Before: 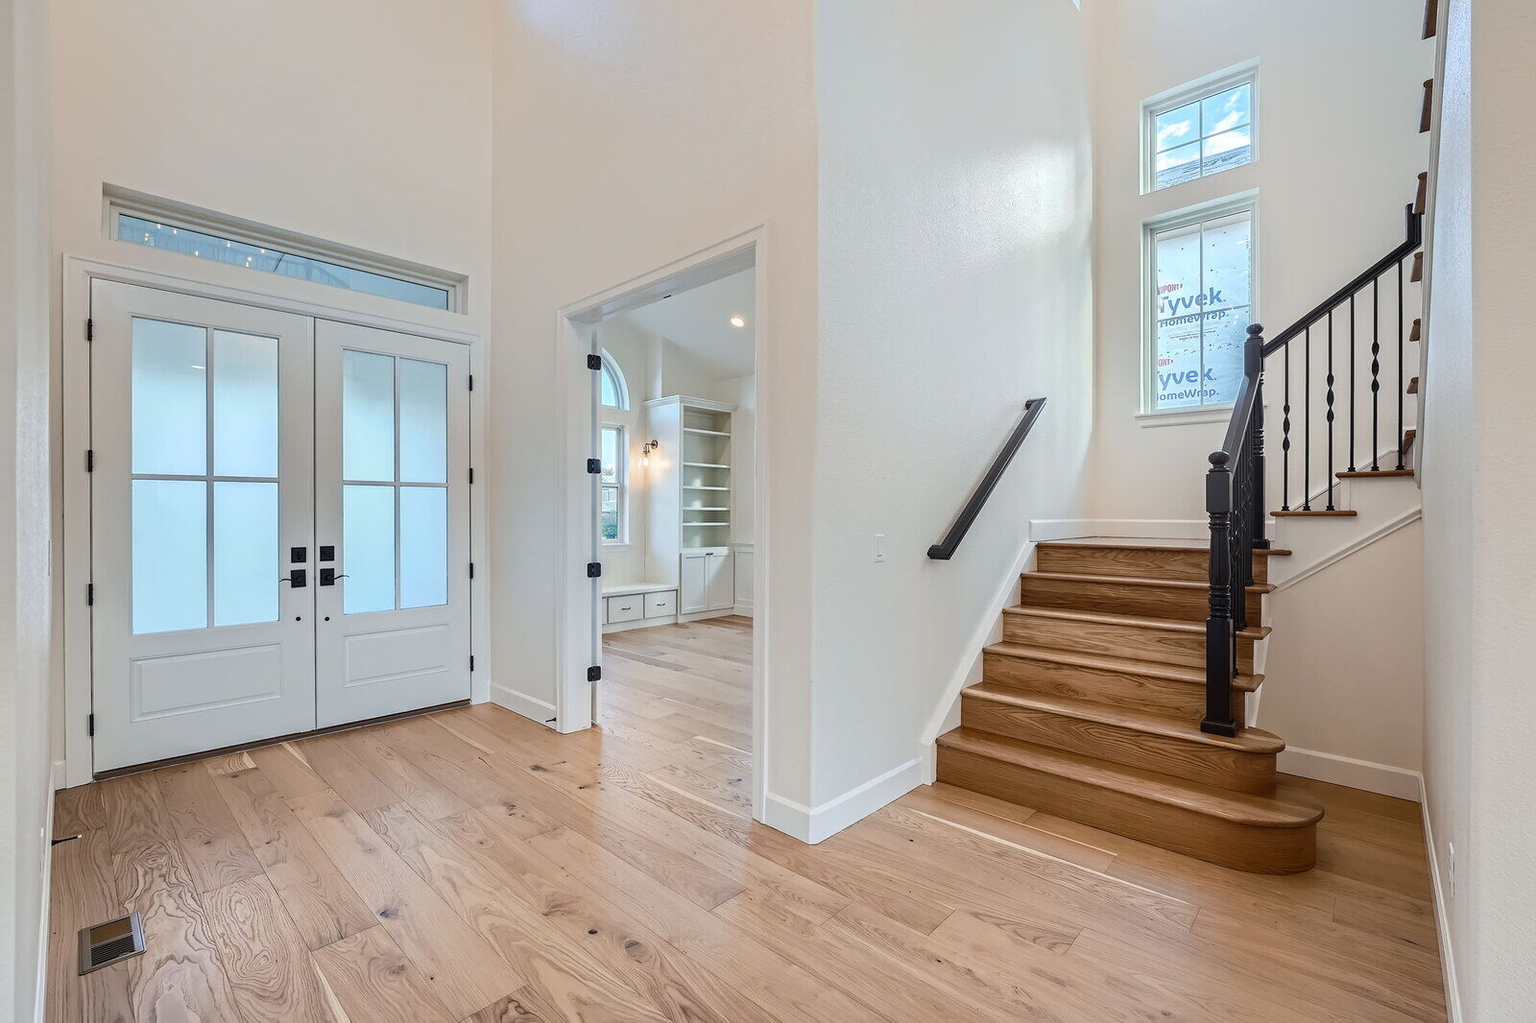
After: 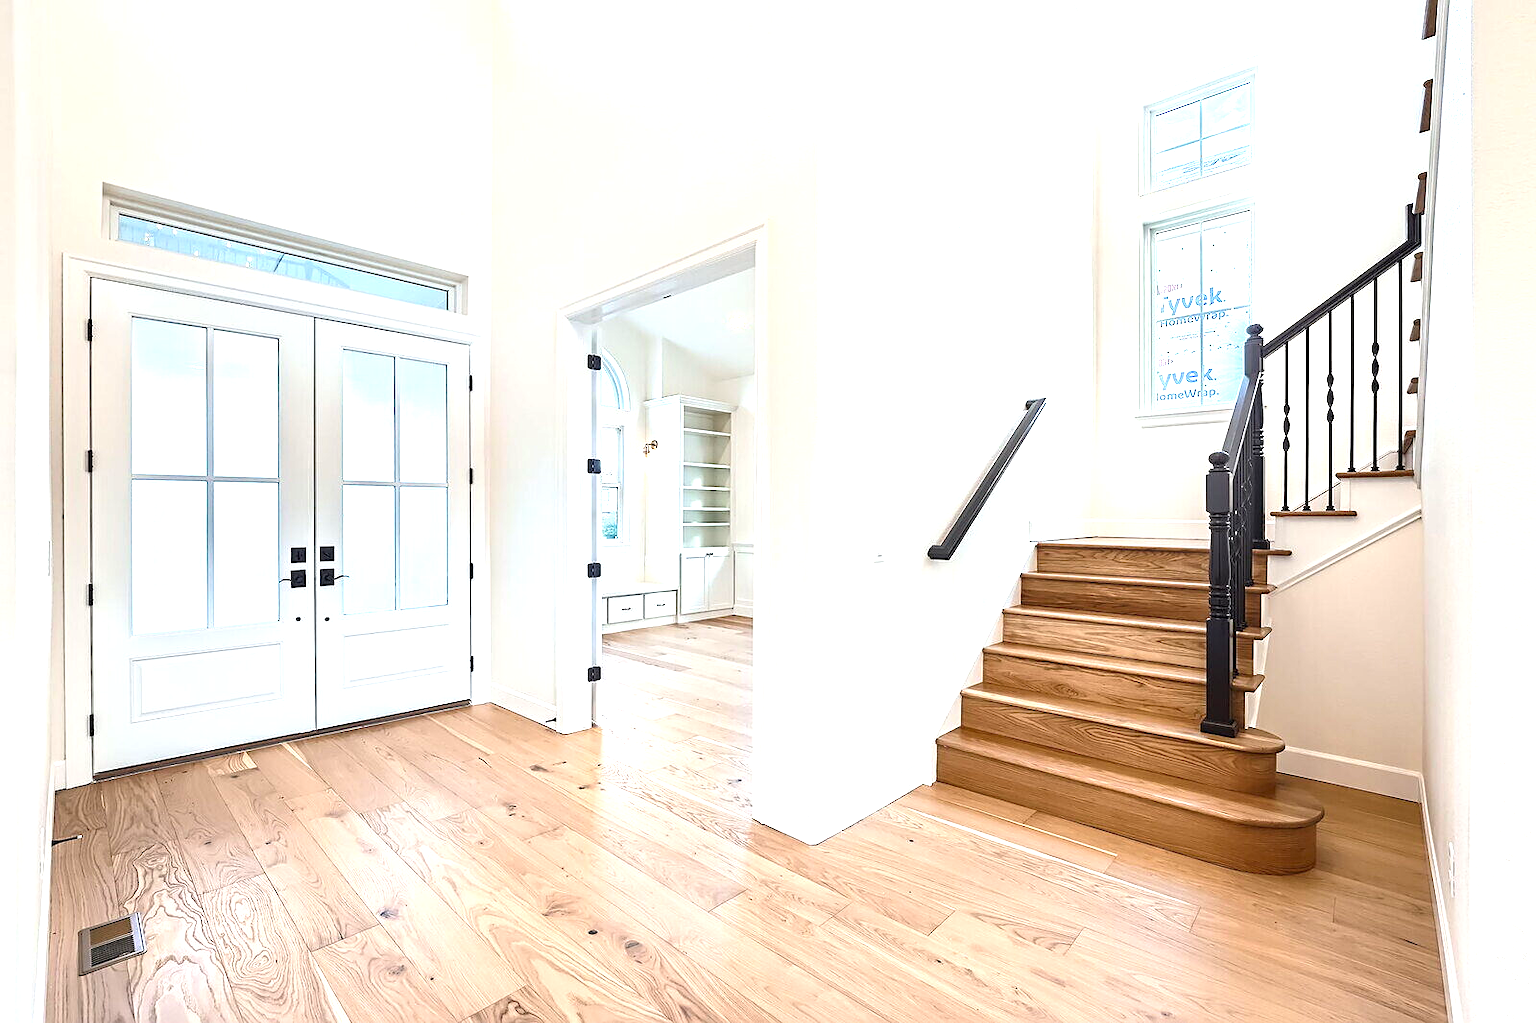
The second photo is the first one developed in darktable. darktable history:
exposure: black level correction 0, exposure 1.2 EV, compensate exposure bias true, compensate highlight preservation false
sharpen: radius 1.837, amount 0.414, threshold 1.306
